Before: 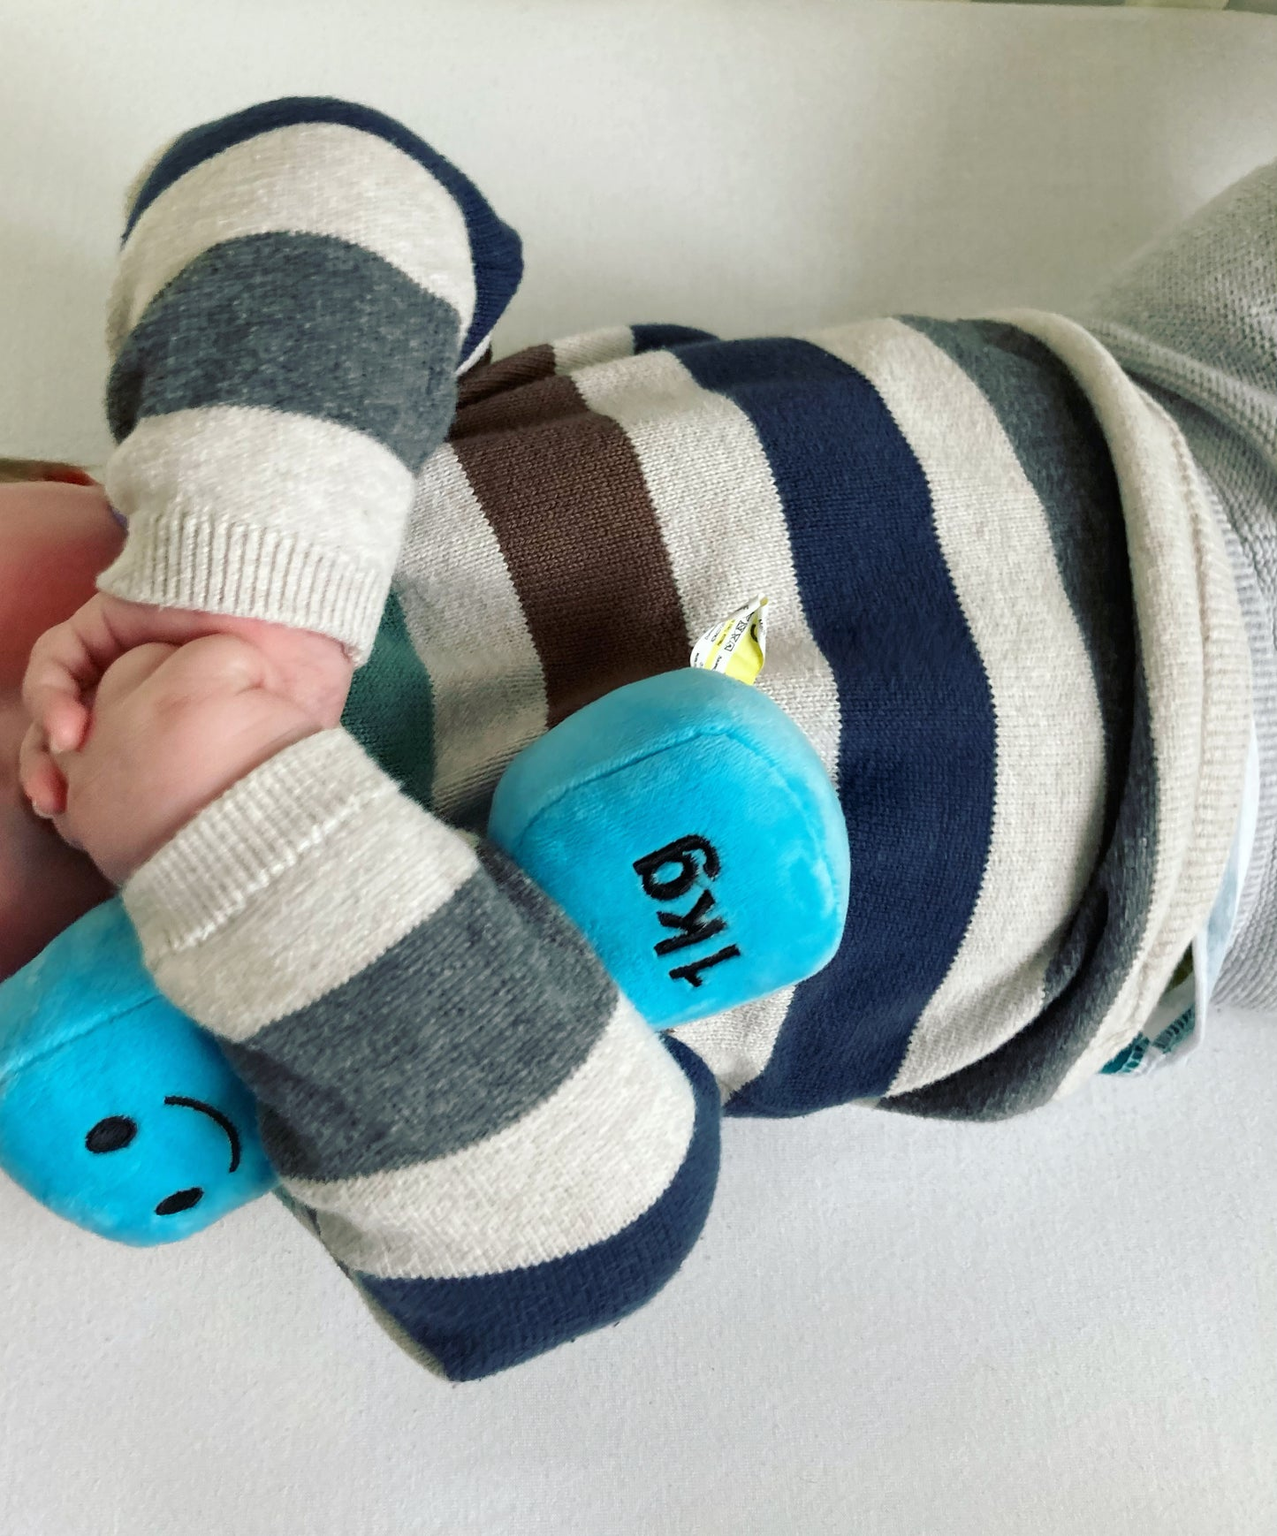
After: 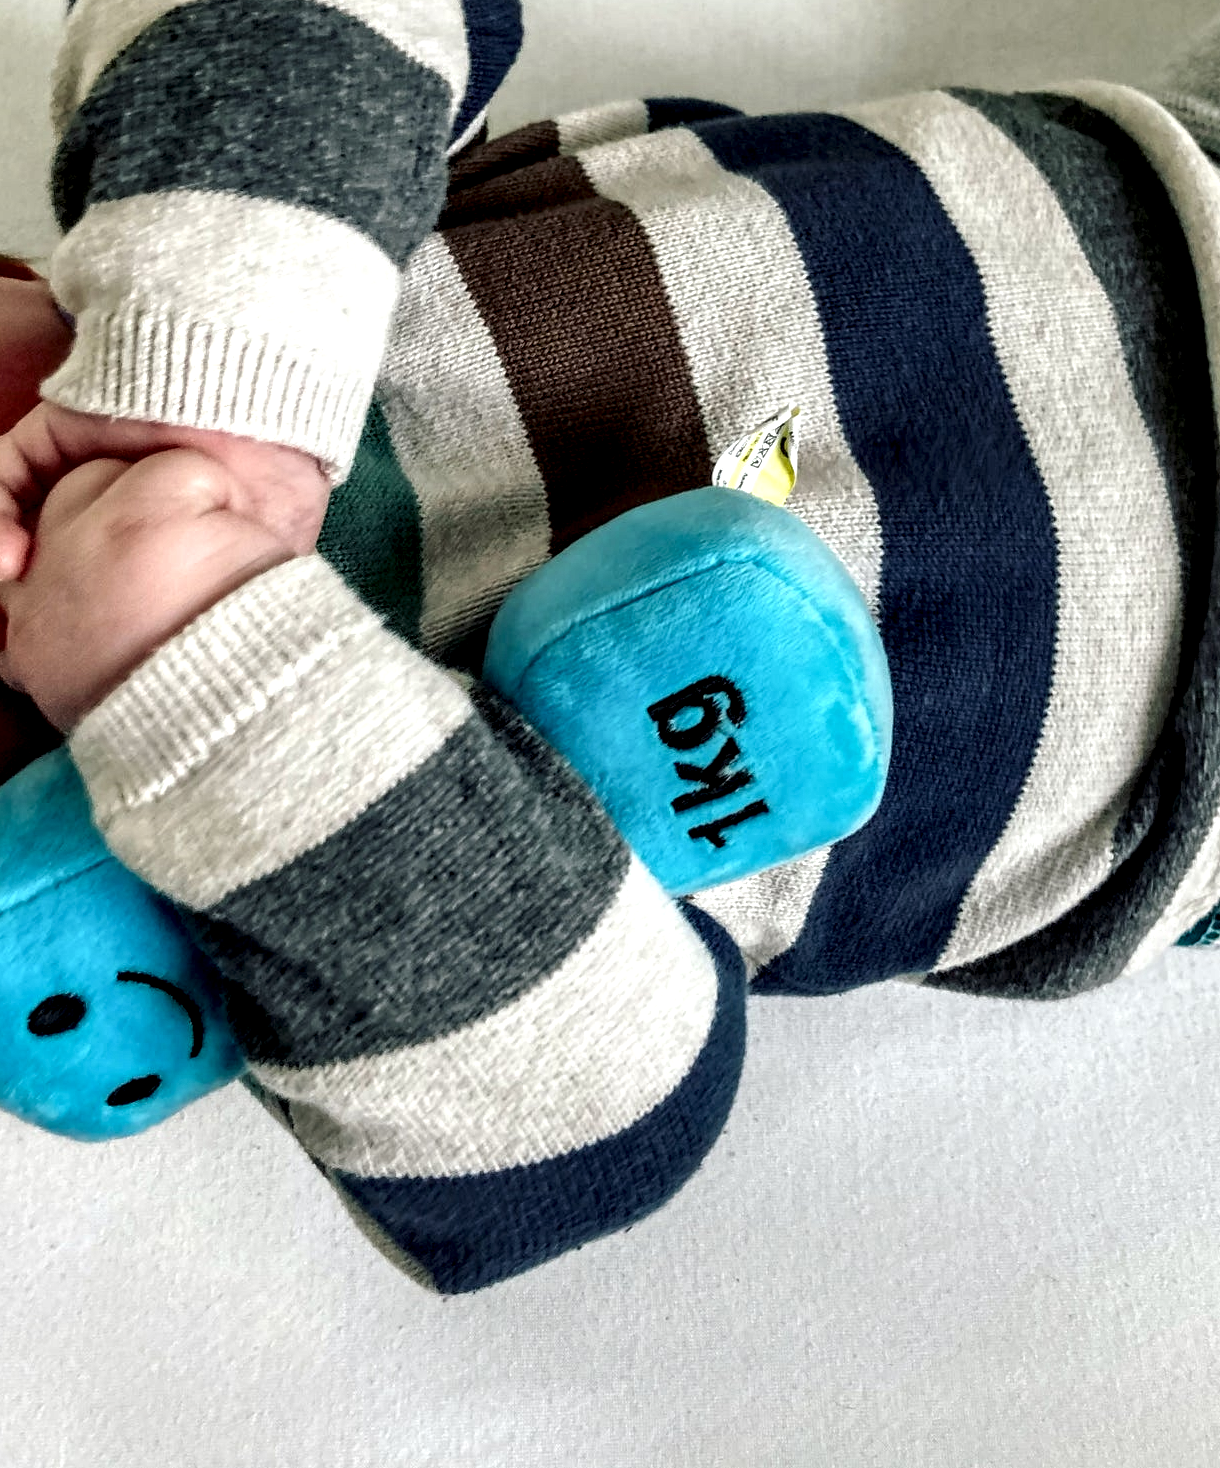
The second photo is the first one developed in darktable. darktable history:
local contrast: detail 203%
exposure: black level correction -0.003, exposure 0.04 EV, compensate highlight preservation false
crop and rotate: left 4.842%, top 15.51%, right 10.668%
